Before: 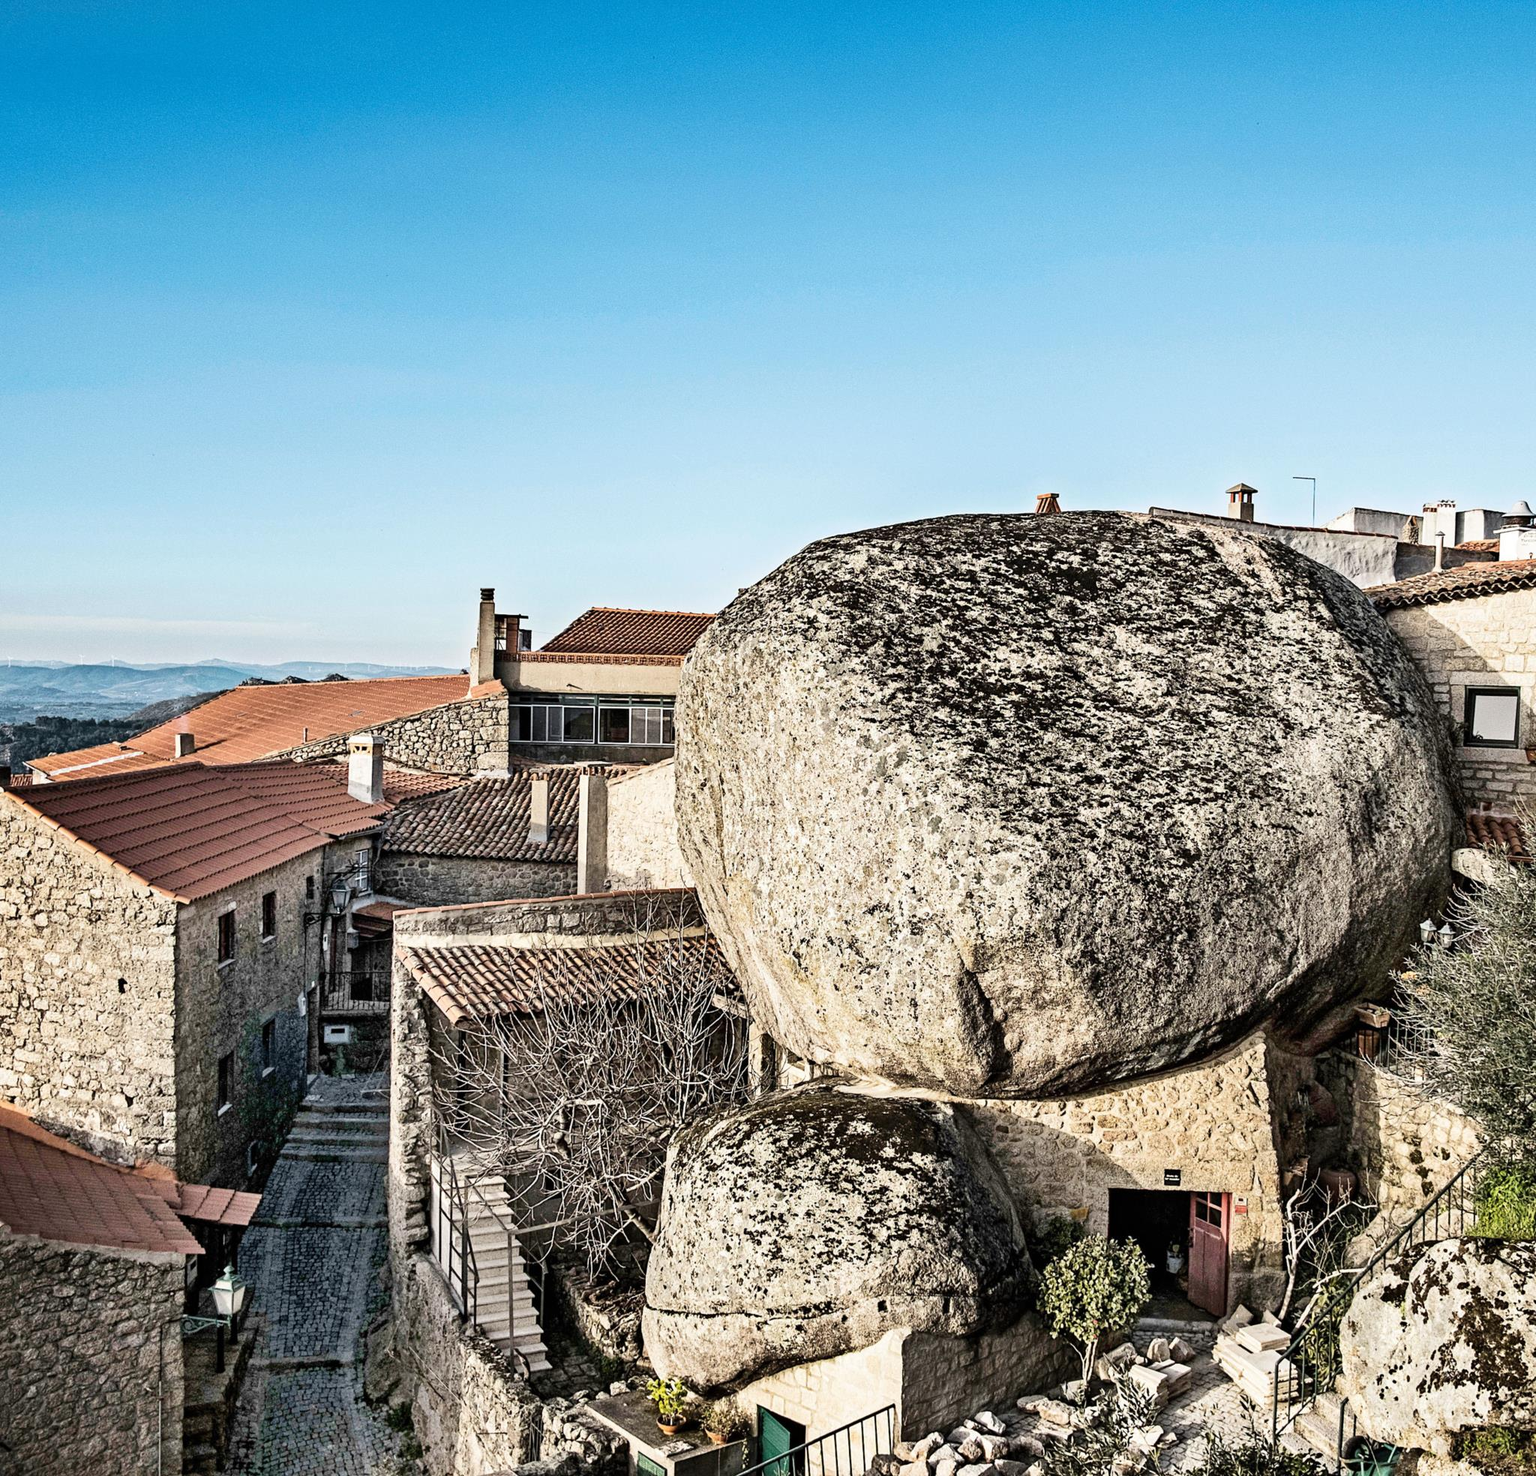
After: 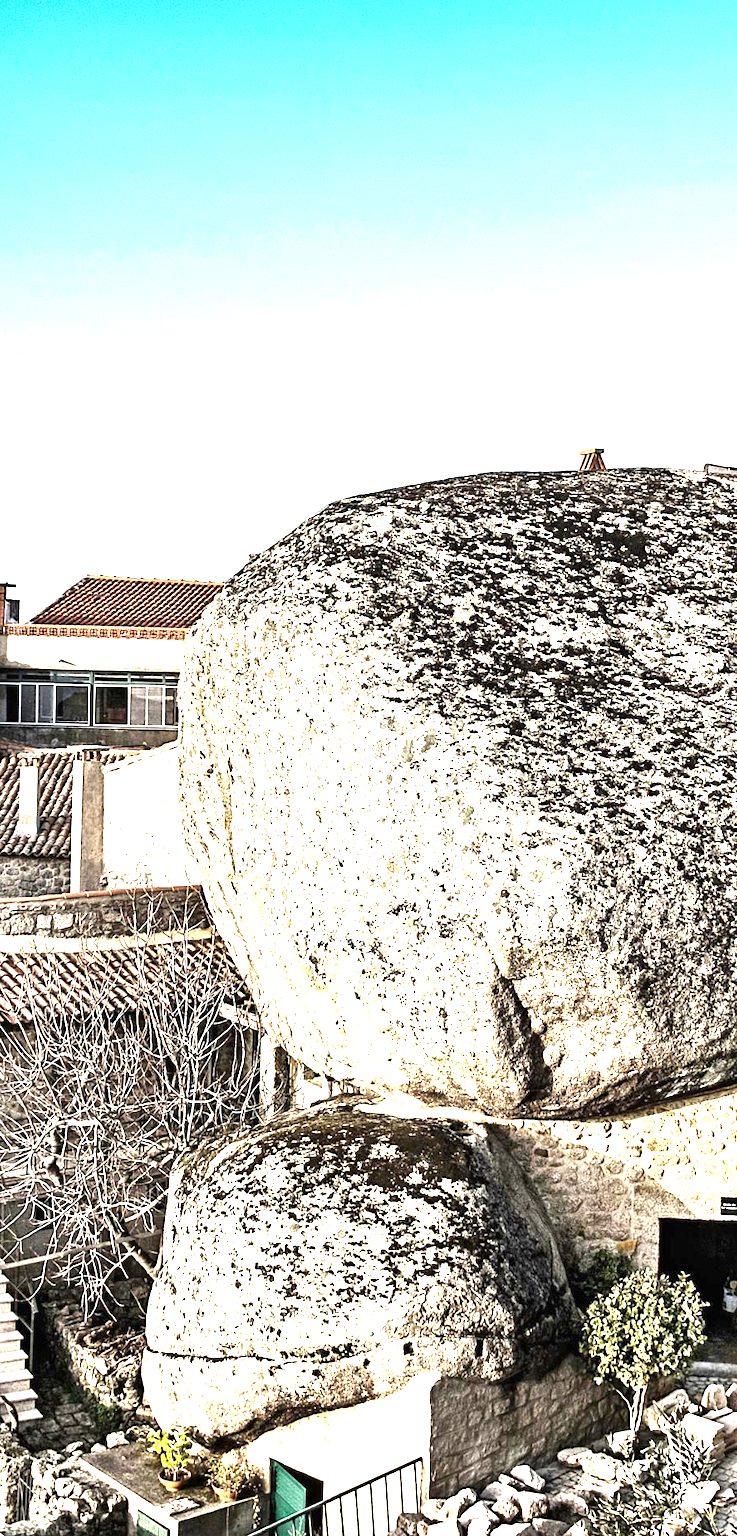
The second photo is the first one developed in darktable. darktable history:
exposure: black level correction 0, exposure 1.45 EV, compensate exposure bias true, compensate highlight preservation false
crop: left 33.452%, top 6.025%, right 23.155%
